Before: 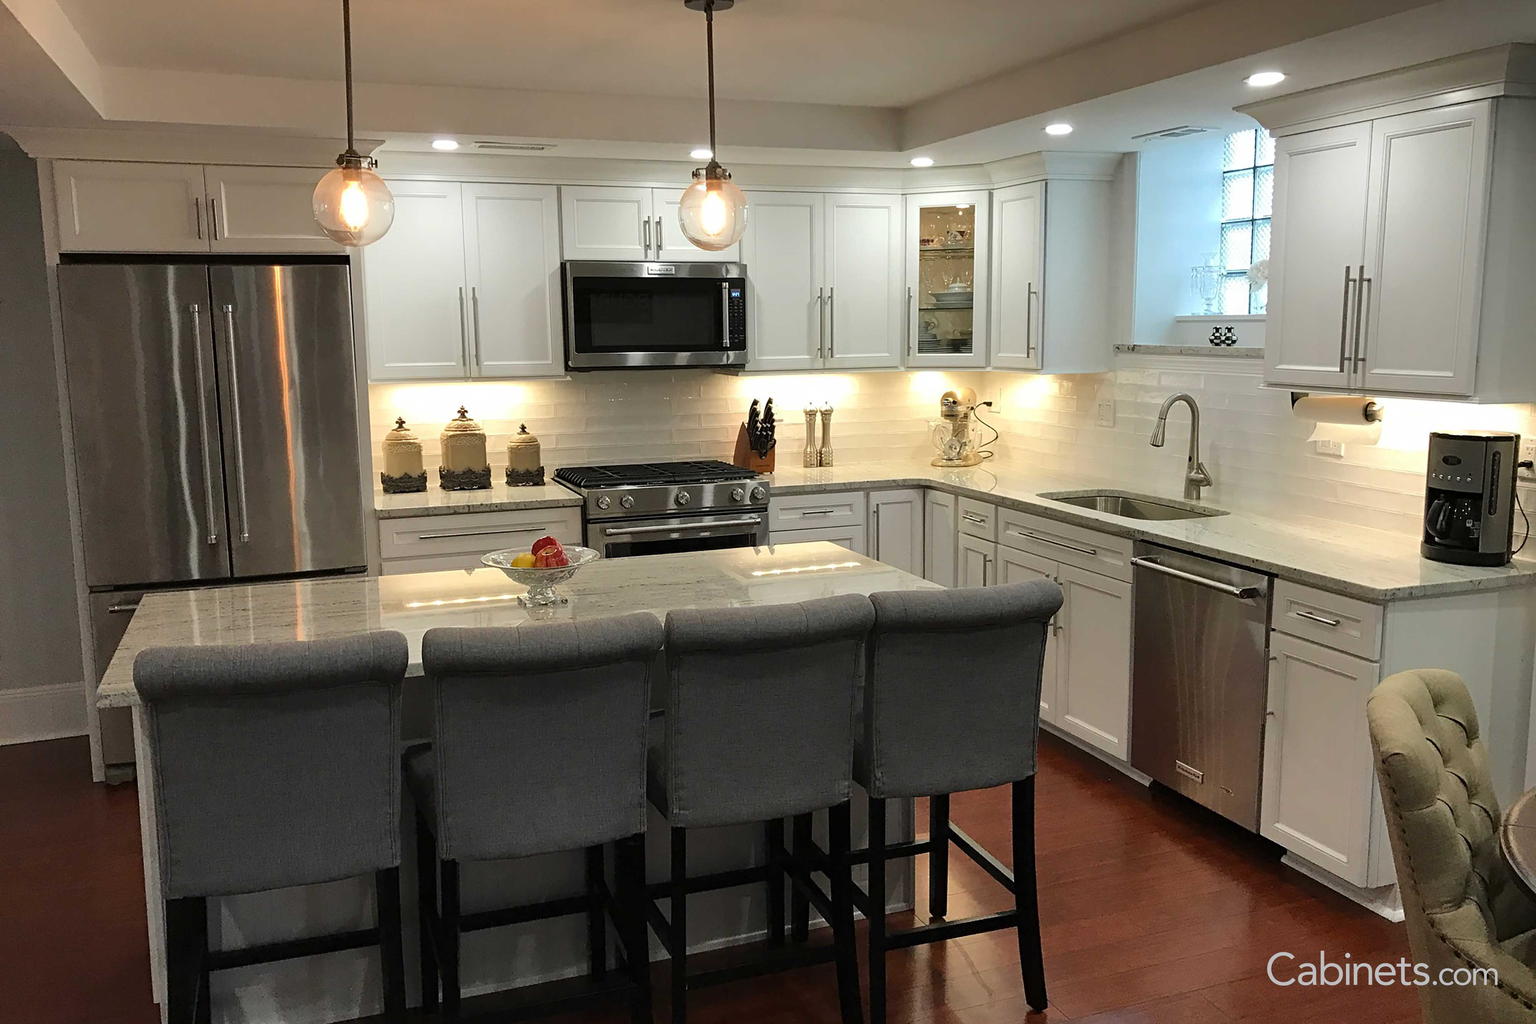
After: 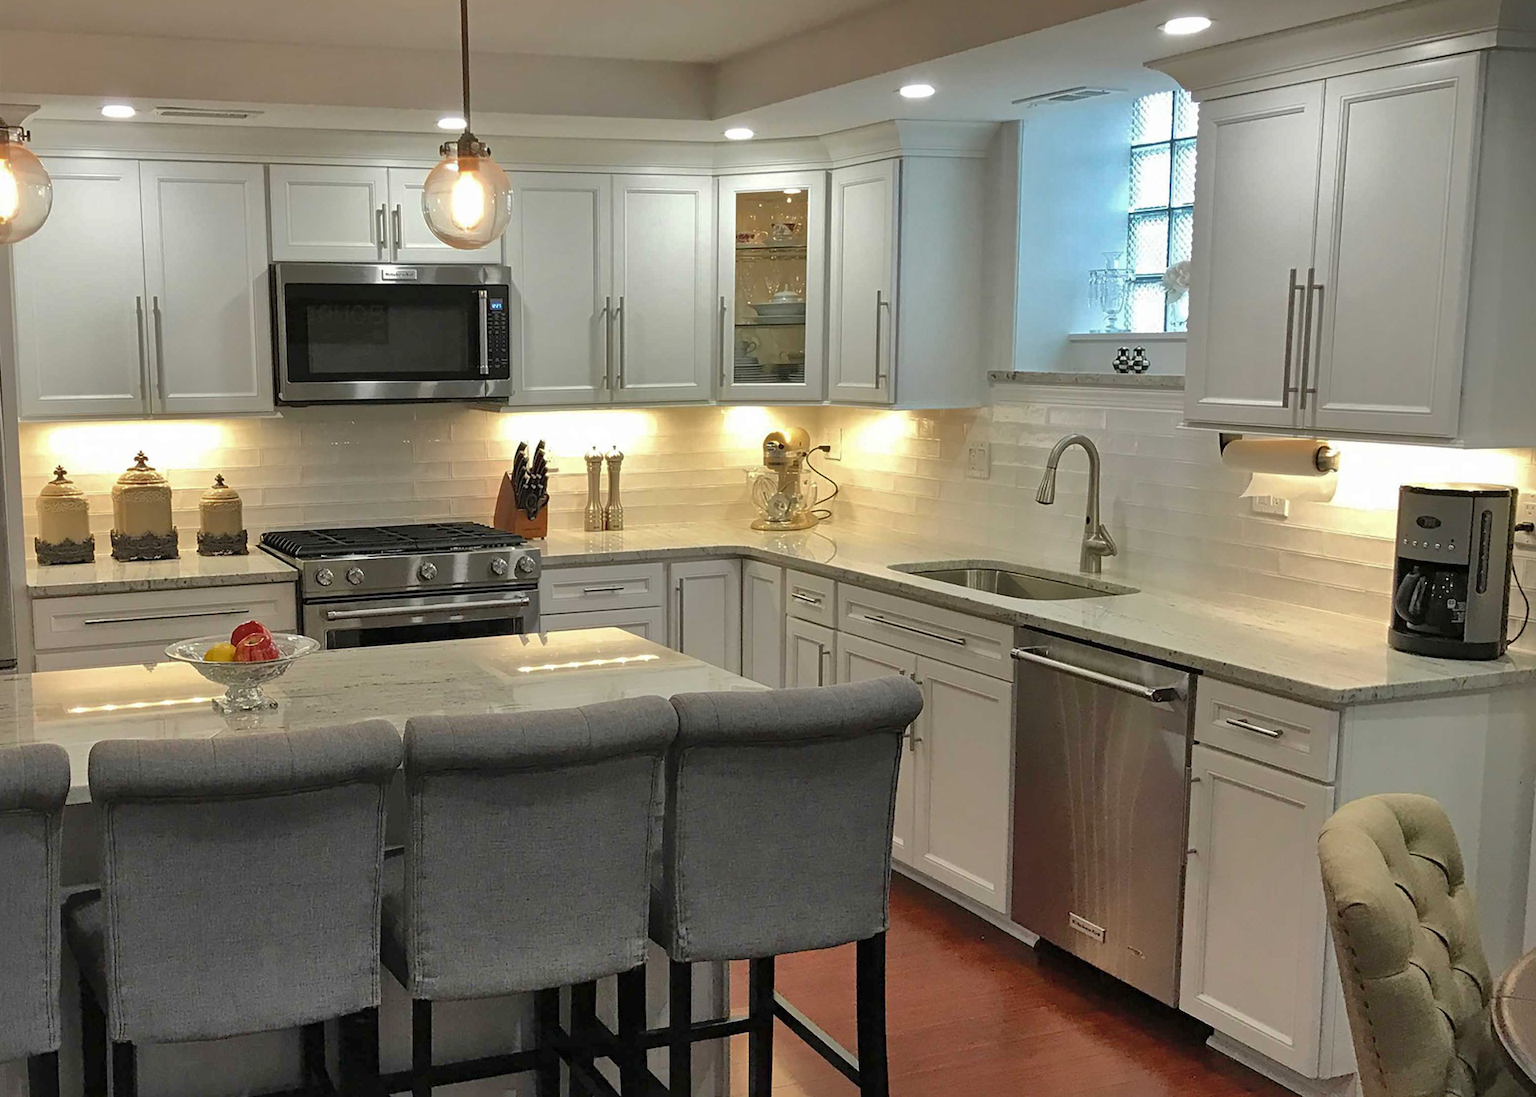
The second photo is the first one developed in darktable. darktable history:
shadows and highlights: shadows 60, highlights -60
crop: left 23.095%, top 5.827%, bottom 11.854%
